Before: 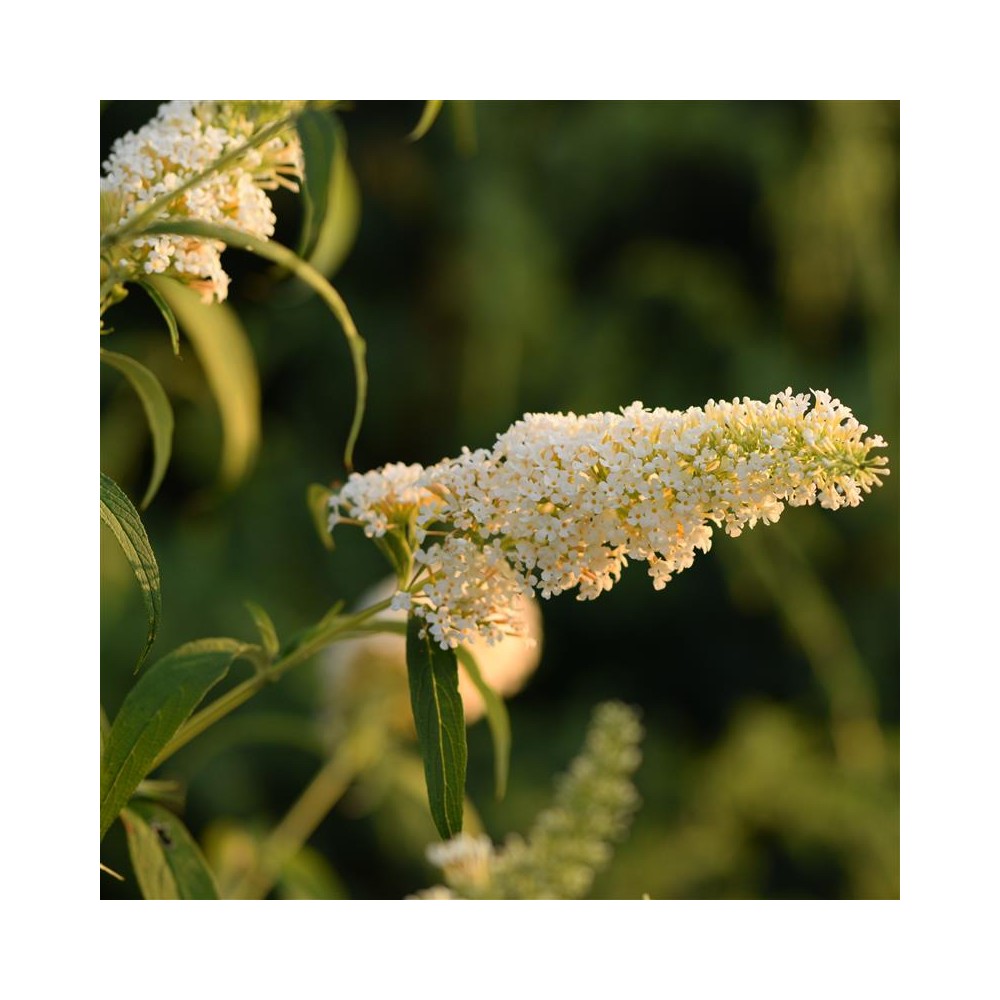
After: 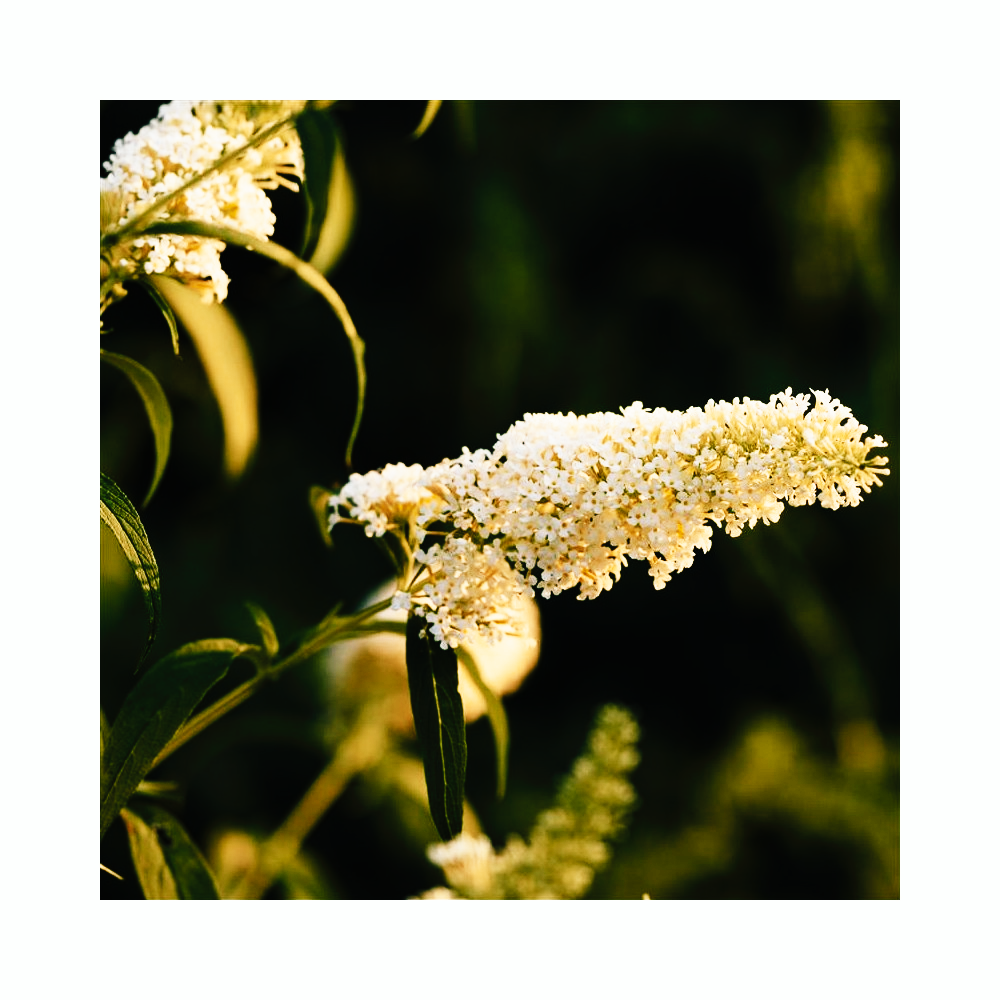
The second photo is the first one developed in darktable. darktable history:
tone curve: curves: ch0 [(0, 0) (0.003, 0.005) (0.011, 0.008) (0.025, 0.01) (0.044, 0.014) (0.069, 0.017) (0.1, 0.022) (0.136, 0.028) (0.177, 0.037) (0.224, 0.049) (0.277, 0.091) (0.335, 0.168) (0.399, 0.292) (0.468, 0.463) (0.543, 0.637) (0.623, 0.792) (0.709, 0.903) (0.801, 0.963) (0.898, 0.985) (1, 1)], preserve colors none
color look up table: target L [96.06, 79.28, 67.47, 59.33, 65.56, 61.04, 73.9, 74.58, 49.62, 58.99, 61.11, 56.94, 50.2, 44.75, 37.94, 31.1, 200, 76.24, 67.16, 69.74, 45.55, 50.25, 40.28, 52.88, 46.58, 42.79, 40.7, 33.58, 15.87, 0.548, 85.22, 64.81, 62.71, 44.18, 54.49, 48.85, 52.73, 37.89, 39.92, 40.18, 25.1, 27.11, 31.85, 84.58, 56.02, 71.21, 51.13, 40.59, 26.32], target a [-4.16, 0.072, 3.75, -23.73, -1.955, -21.71, -4.033, 0.002, -22.33, -15.93, -1.11, -19.61, -15.7, -10.45, -14.8, -11.96, 0, 4.46, 7.268, 12.94, 30.13, 20.89, 26.52, 9.484, 9.447, 27.4, 18.12, 19.05, -0.578, 0, 3.357, 19.71, 14.19, 32.64, -7.616, 30.46, 5.536, 26.69, 0.14, -0.772, 27.5, 29.24, -1.265, -16.3, -14.24, -10.45, -9.767, -4.867, -10.57], target b [13.9, 25.49, 41.18, 0.844, 39.15, -11.2, 21.01, 7.497, 22.74, 24.51, 34.45, 5.918, -1.675, -4.911, 8.494, 20.26, 0, 18.83, 37.84, 4.244, -2.777, 26.87, 26.42, 11.63, 24.63, 1.406, 26.22, 41.23, 3.62, 0, -0.089, -16.38, -13.06, -18.68, -22.65, -15.1, -3.317, -8.027, -17.66, -16.51, -22.73, -28.07, -13.73, -13.2, -13.94, -18.2, -15.04, -10.25, -5.422], num patches 49
